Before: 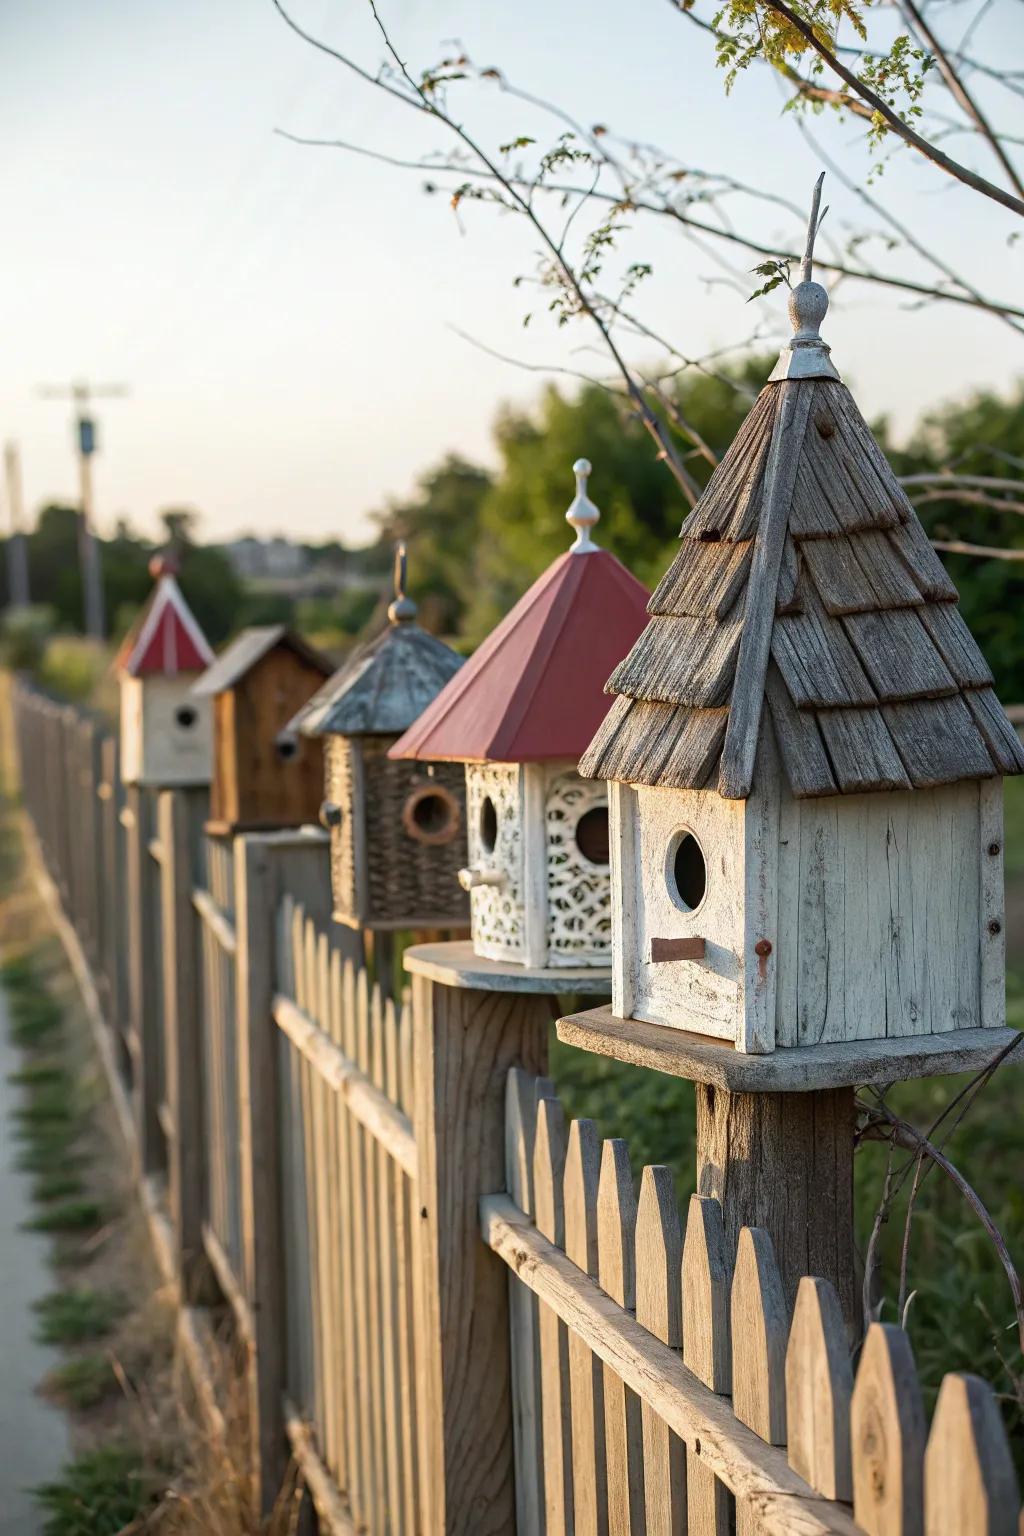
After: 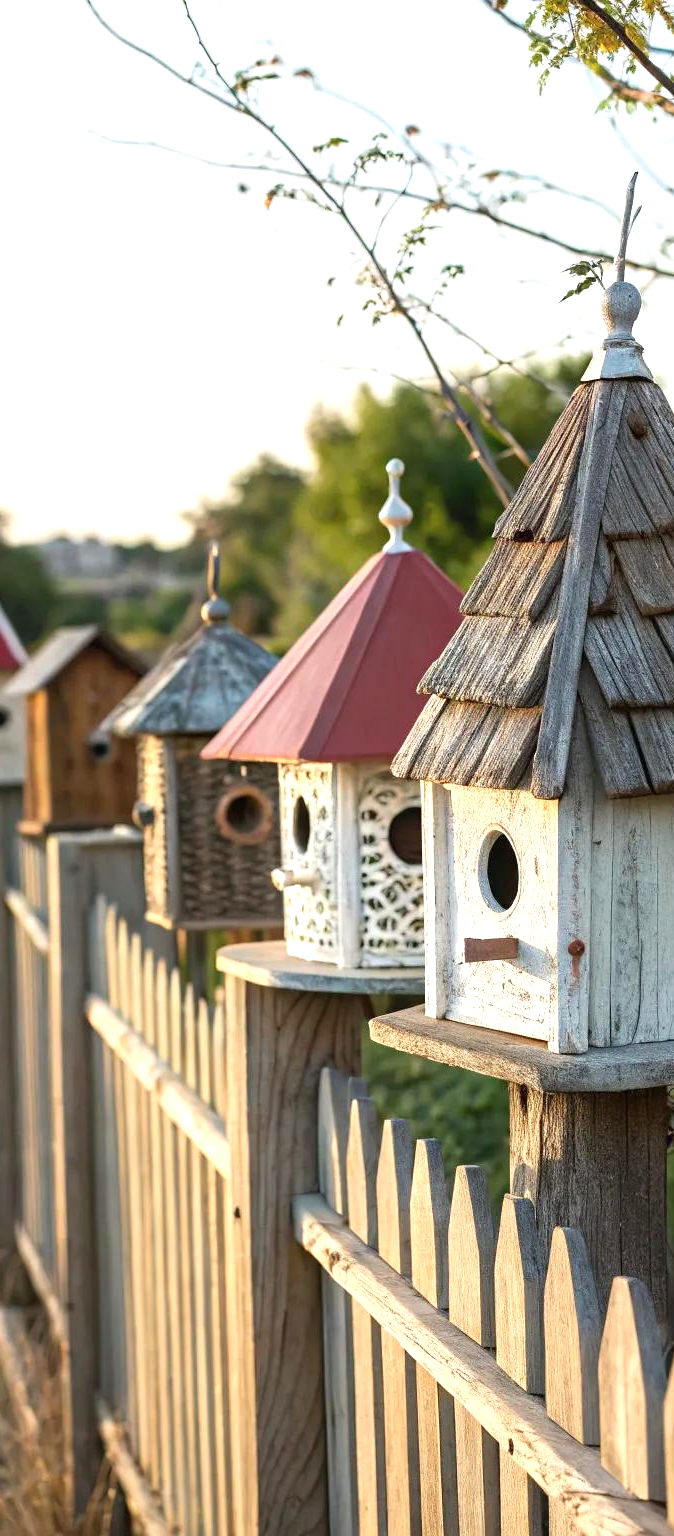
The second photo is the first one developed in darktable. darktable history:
crop and rotate: left 18.359%, right 15.761%
exposure: exposure 0.602 EV, compensate highlight preservation false
